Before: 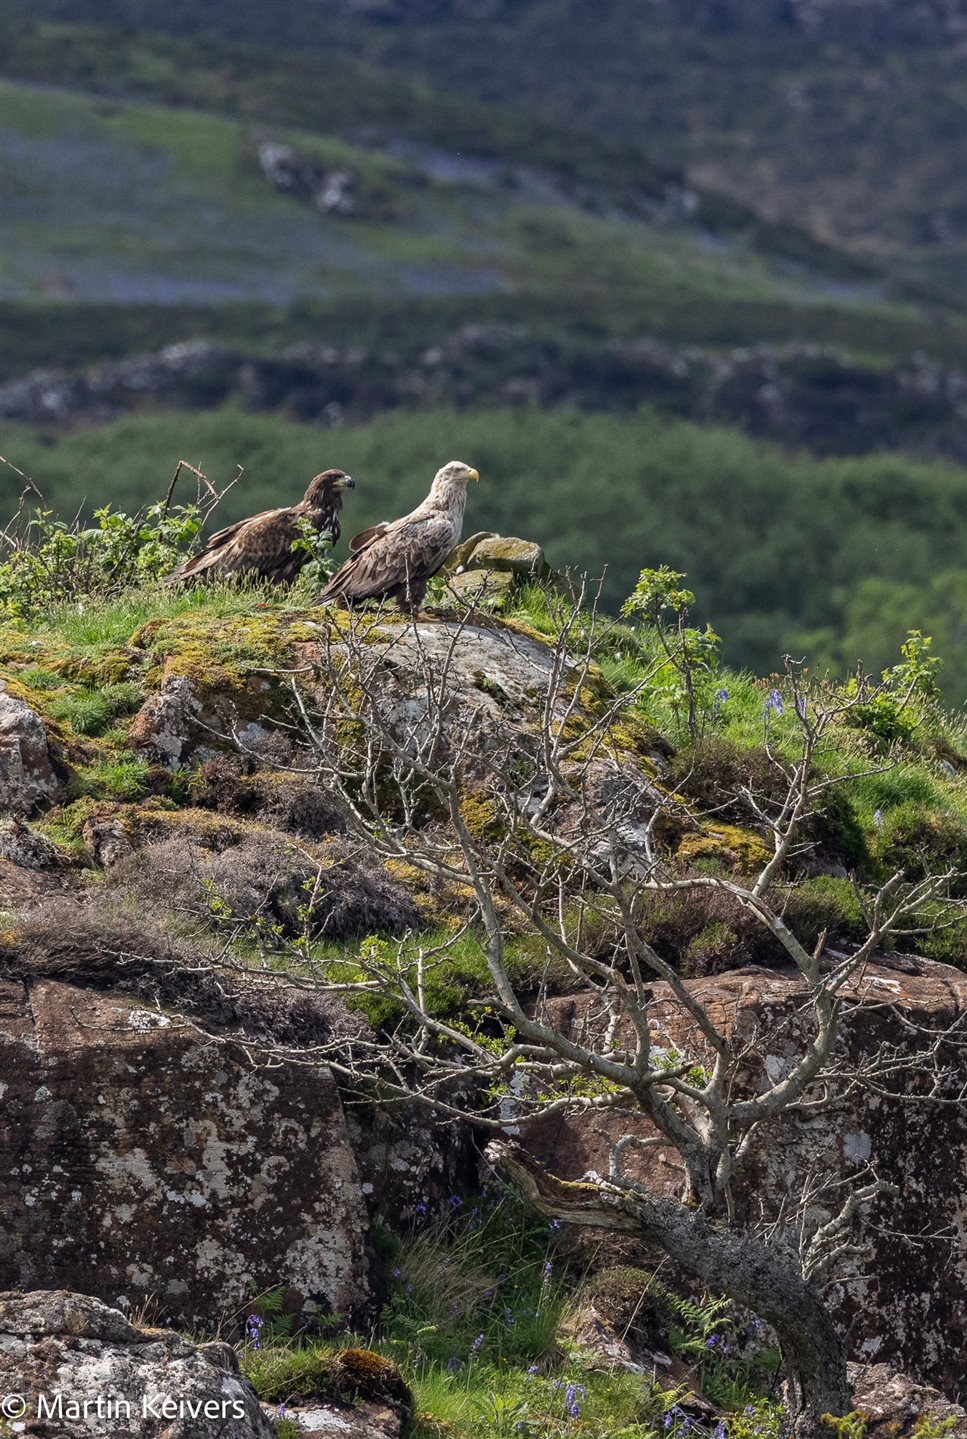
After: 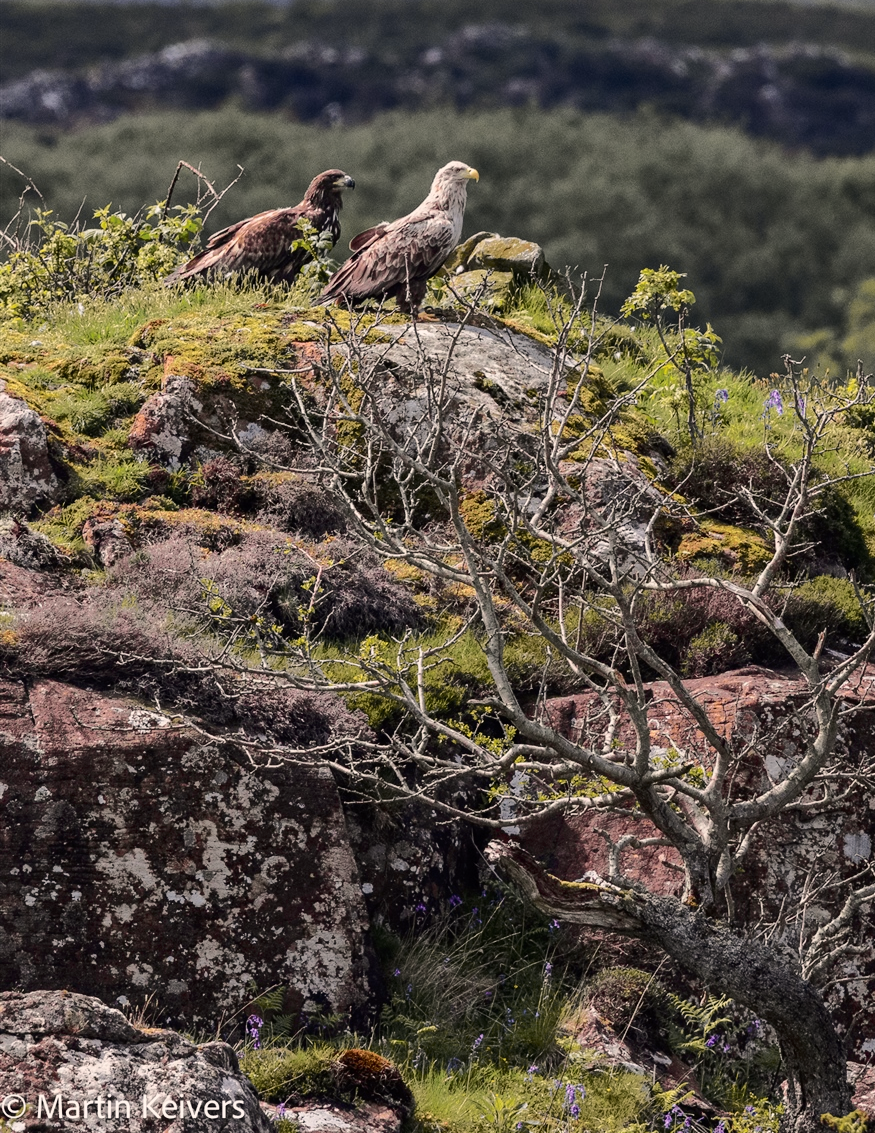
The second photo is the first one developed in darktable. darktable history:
crop: top 20.916%, right 9.437%, bottom 0.316%
color correction: highlights a* 3.84, highlights b* 5.07
tone curve: curves: ch0 [(0, 0) (0.104, 0.061) (0.239, 0.201) (0.327, 0.317) (0.401, 0.443) (0.489, 0.566) (0.65, 0.68) (0.832, 0.858) (1, 0.977)]; ch1 [(0, 0) (0.161, 0.092) (0.35, 0.33) (0.379, 0.401) (0.447, 0.476) (0.495, 0.499) (0.515, 0.518) (0.534, 0.557) (0.602, 0.625) (0.712, 0.706) (1, 1)]; ch2 [(0, 0) (0.359, 0.372) (0.437, 0.437) (0.502, 0.501) (0.55, 0.534) (0.592, 0.601) (0.647, 0.64) (1, 1)], color space Lab, independent channels, preserve colors none
